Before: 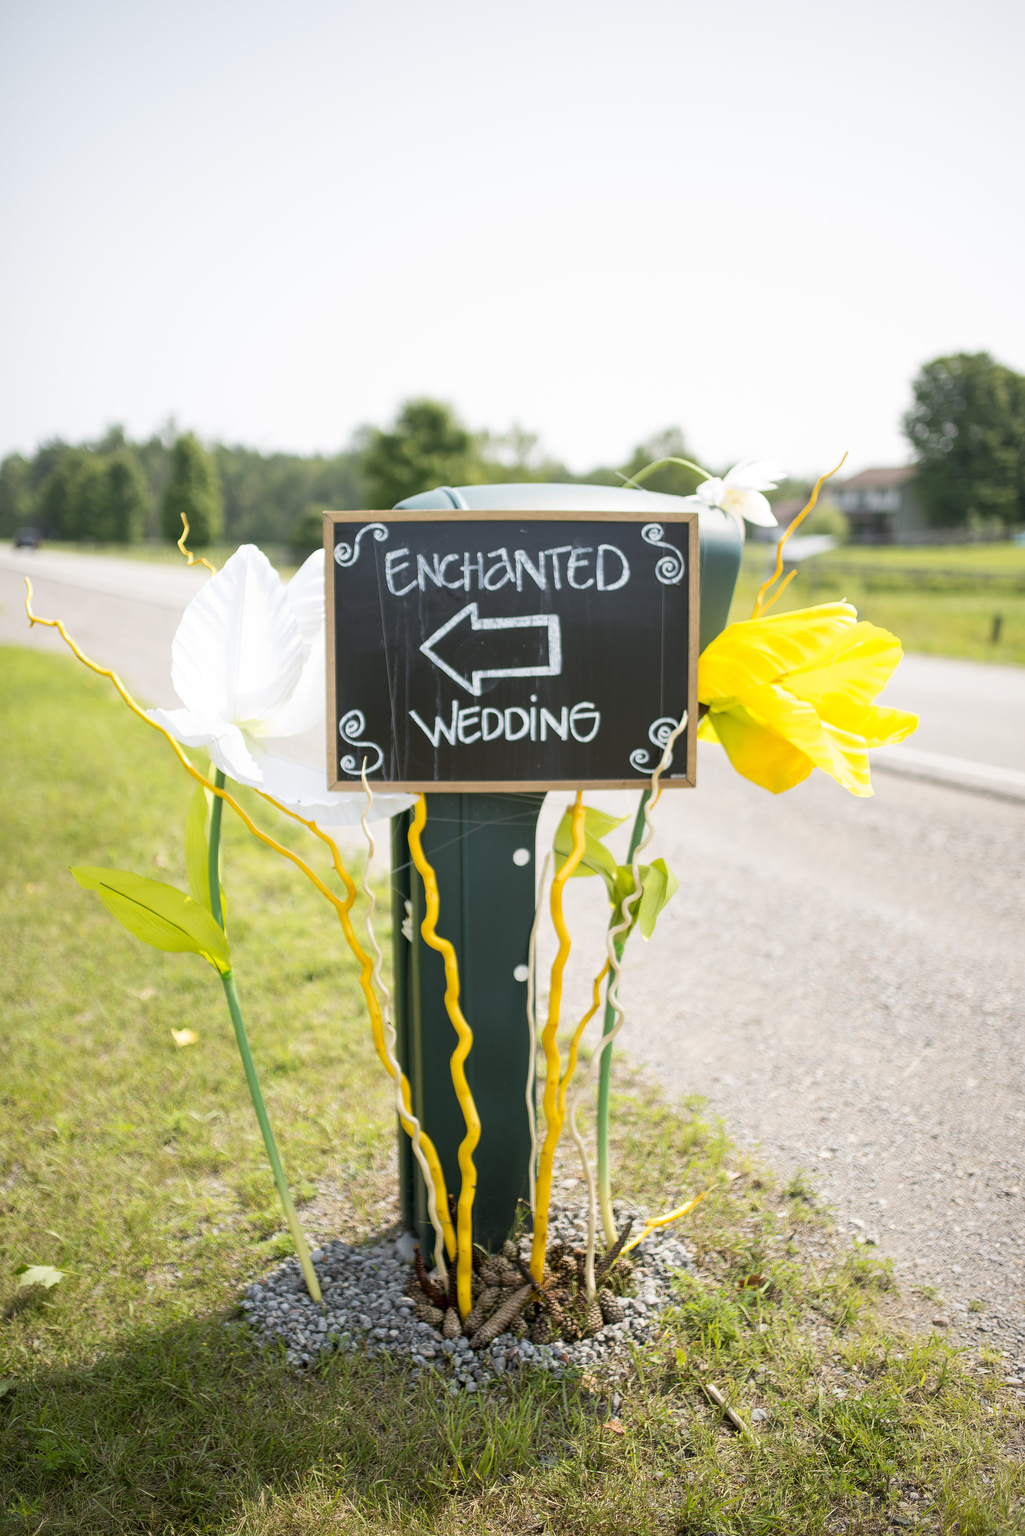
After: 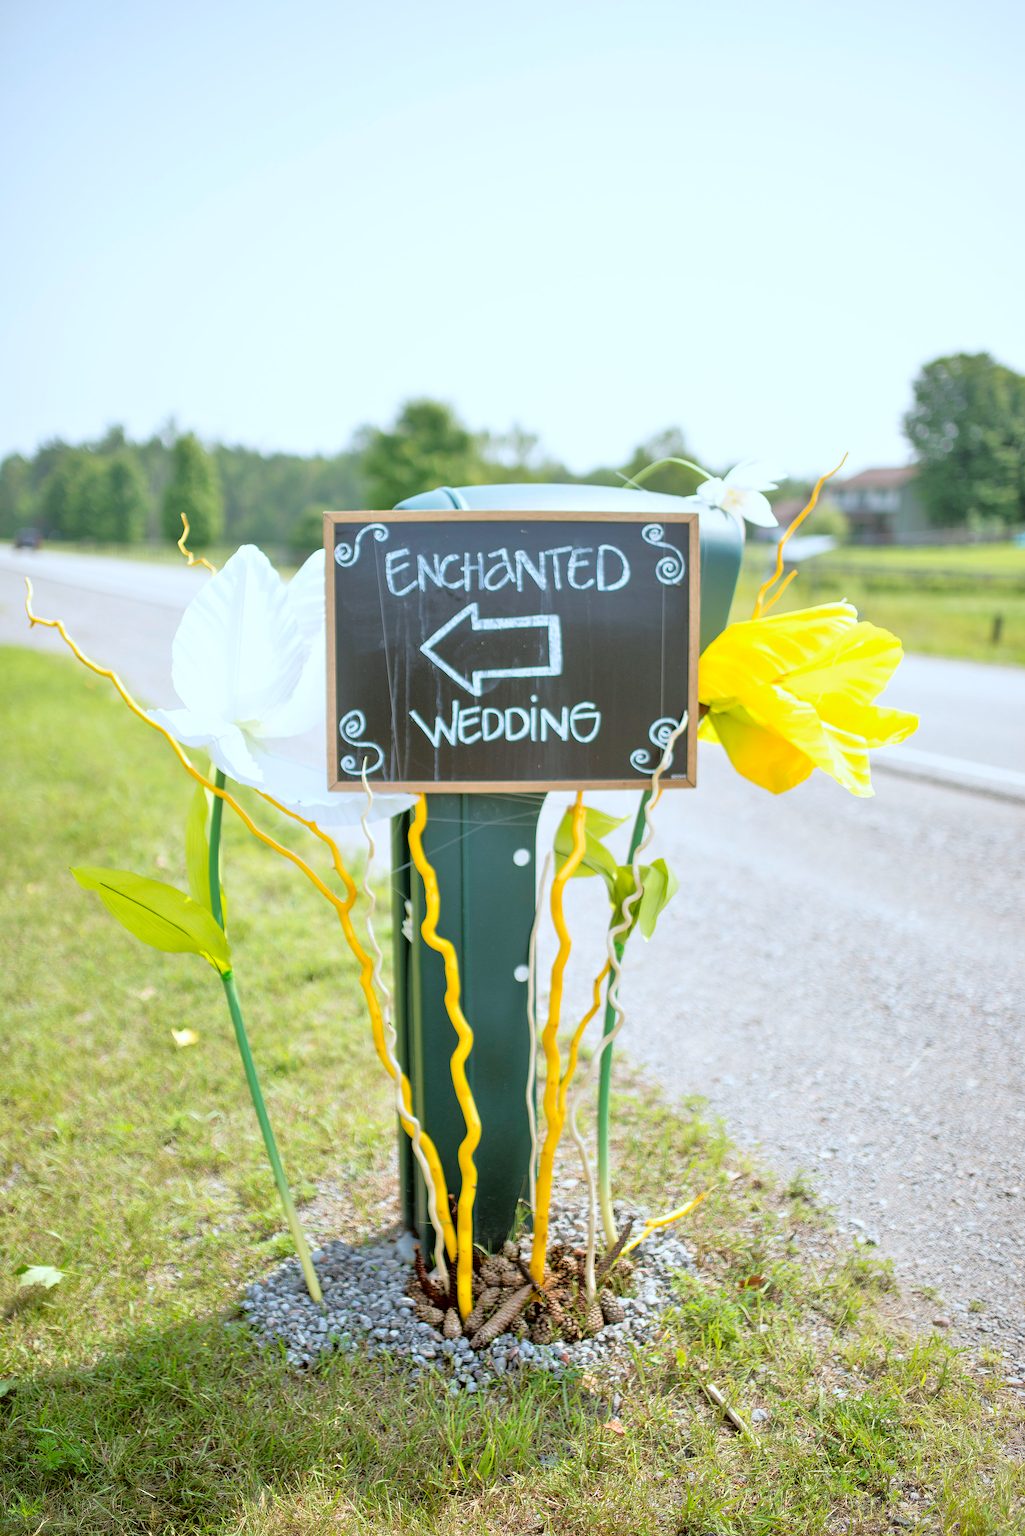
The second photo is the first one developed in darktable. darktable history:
color correction: highlights a* -3.28, highlights b* -6.24, shadows a* 3.1, shadows b* 5.19
white balance: red 0.974, blue 1.044
tone equalizer: -7 EV 0.15 EV, -6 EV 0.6 EV, -5 EV 1.15 EV, -4 EV 1.33 EV, -3 EV 1.15 EV, -2 EV 0.6 EV, -1 EV 0.15 EV, mask exposure compensation -0.5 EV
